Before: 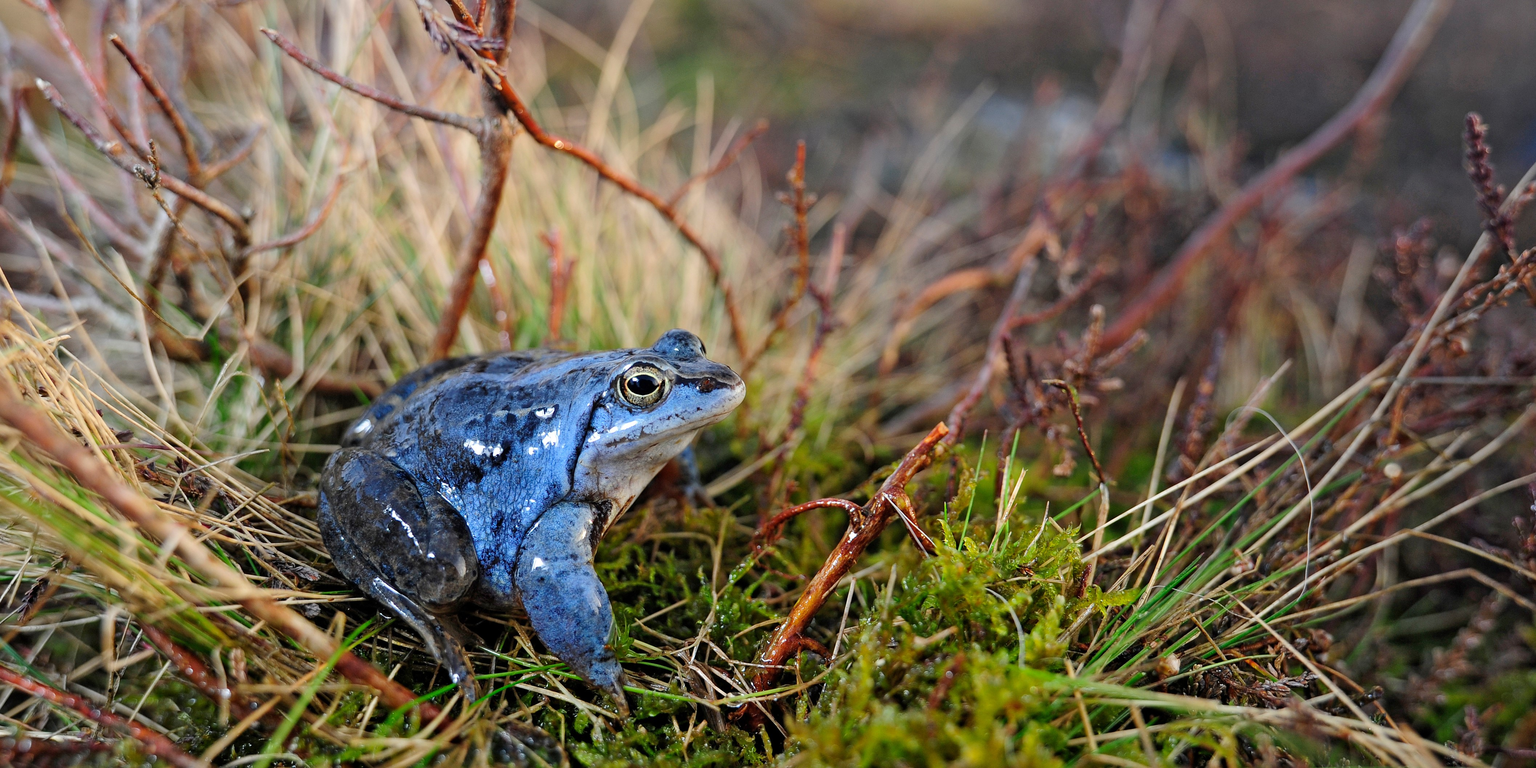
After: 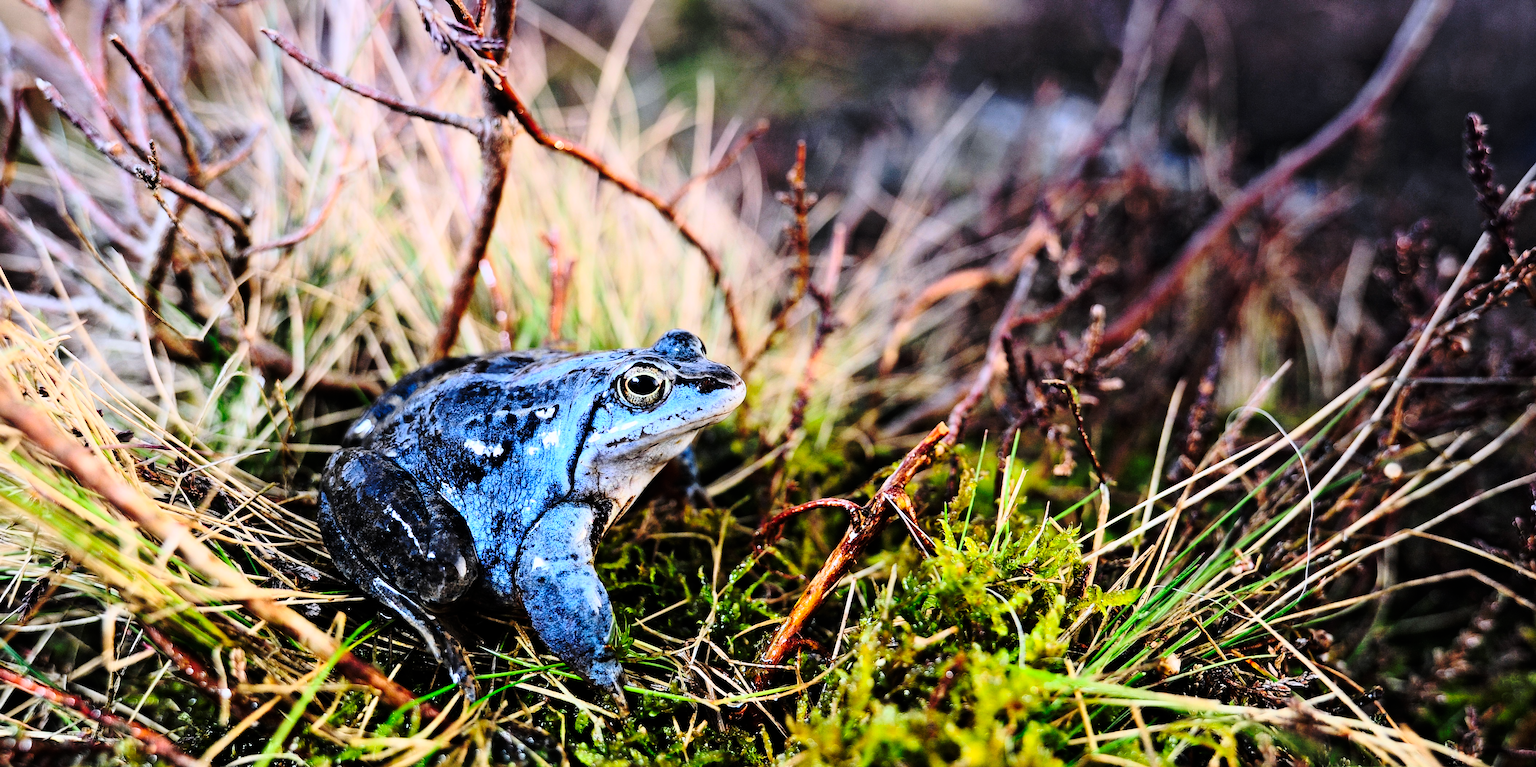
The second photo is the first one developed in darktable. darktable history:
rgb curve: curves: ch0 [(0, 0) (0.21, 0.15) (0.24, 0.21) (0.5, 0.75) (0.75, 0.96) (0.89, 0.99) (1, 1)]; ch1 [(0, 0.02) (0.21, 0.13) (0.25, 0.2) (0.5, 0.67) (0.75, 0.9) (0.89, 0.97) (1, 1)]; ch2 [(0, 0.02) (0.21, 0.13) (0.25, 0.2) (0.5, 0.67) (0.75, 0.9) (0.89, 0.97) (1, 1)], compensate middle gray true
base curve: curves: ch0 [(0, 0) (0.073, 0.04) (0.157, 0.139) (0.492, 0.492) (0.758, 0.758) (1, 1)], preserve colors none
graduated density: hue 238.83°, saturation 50%
